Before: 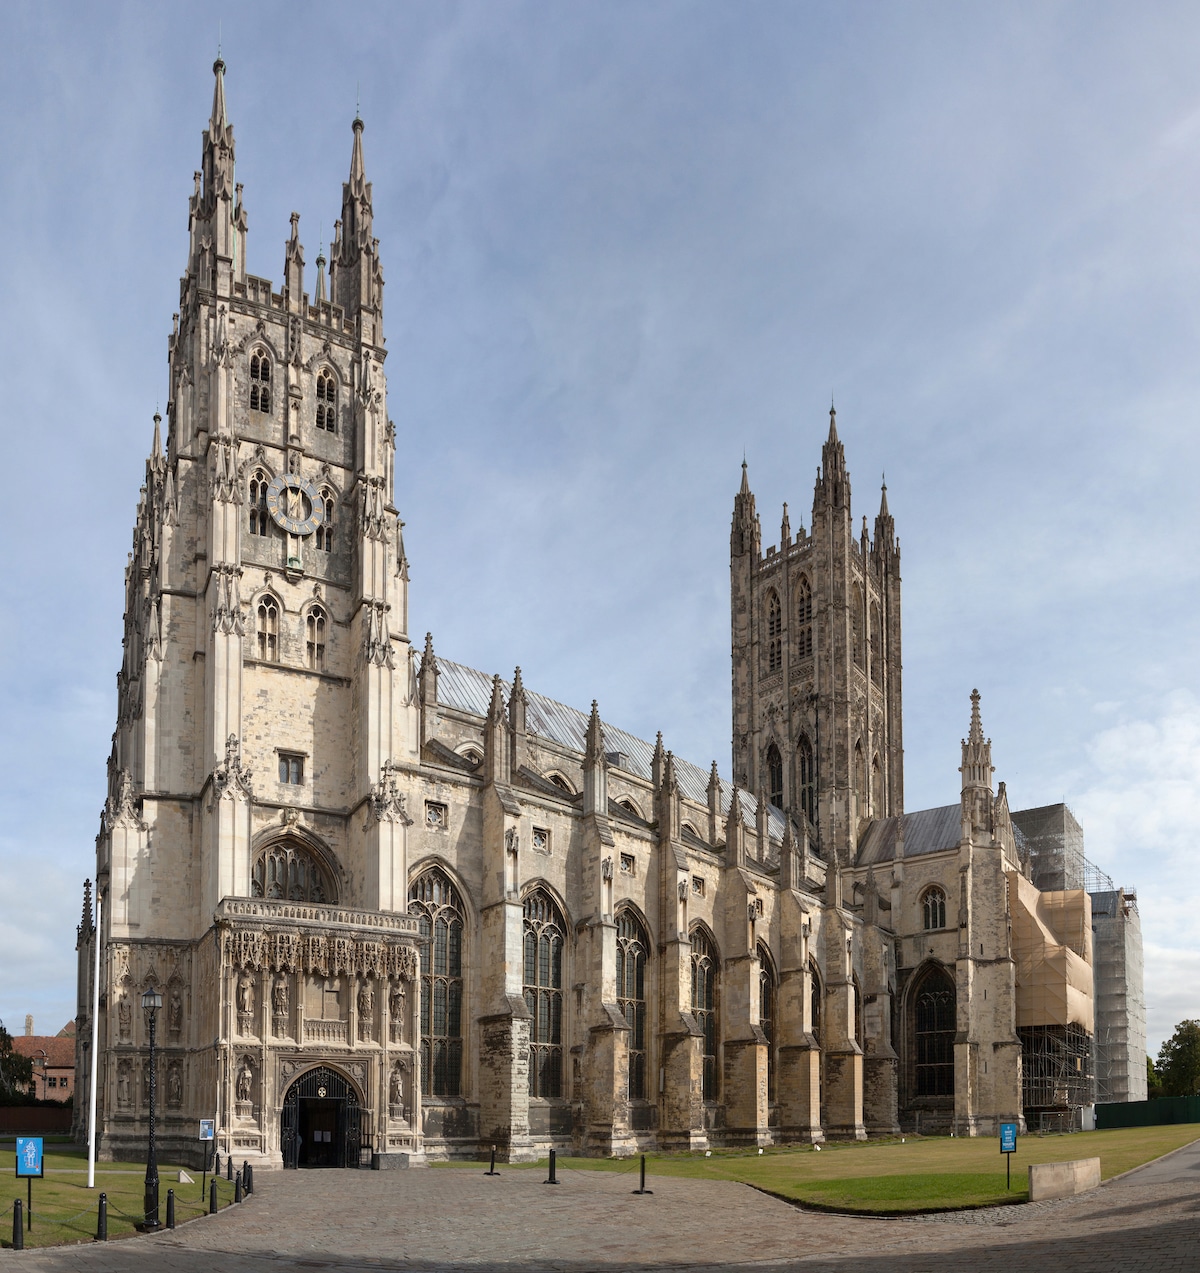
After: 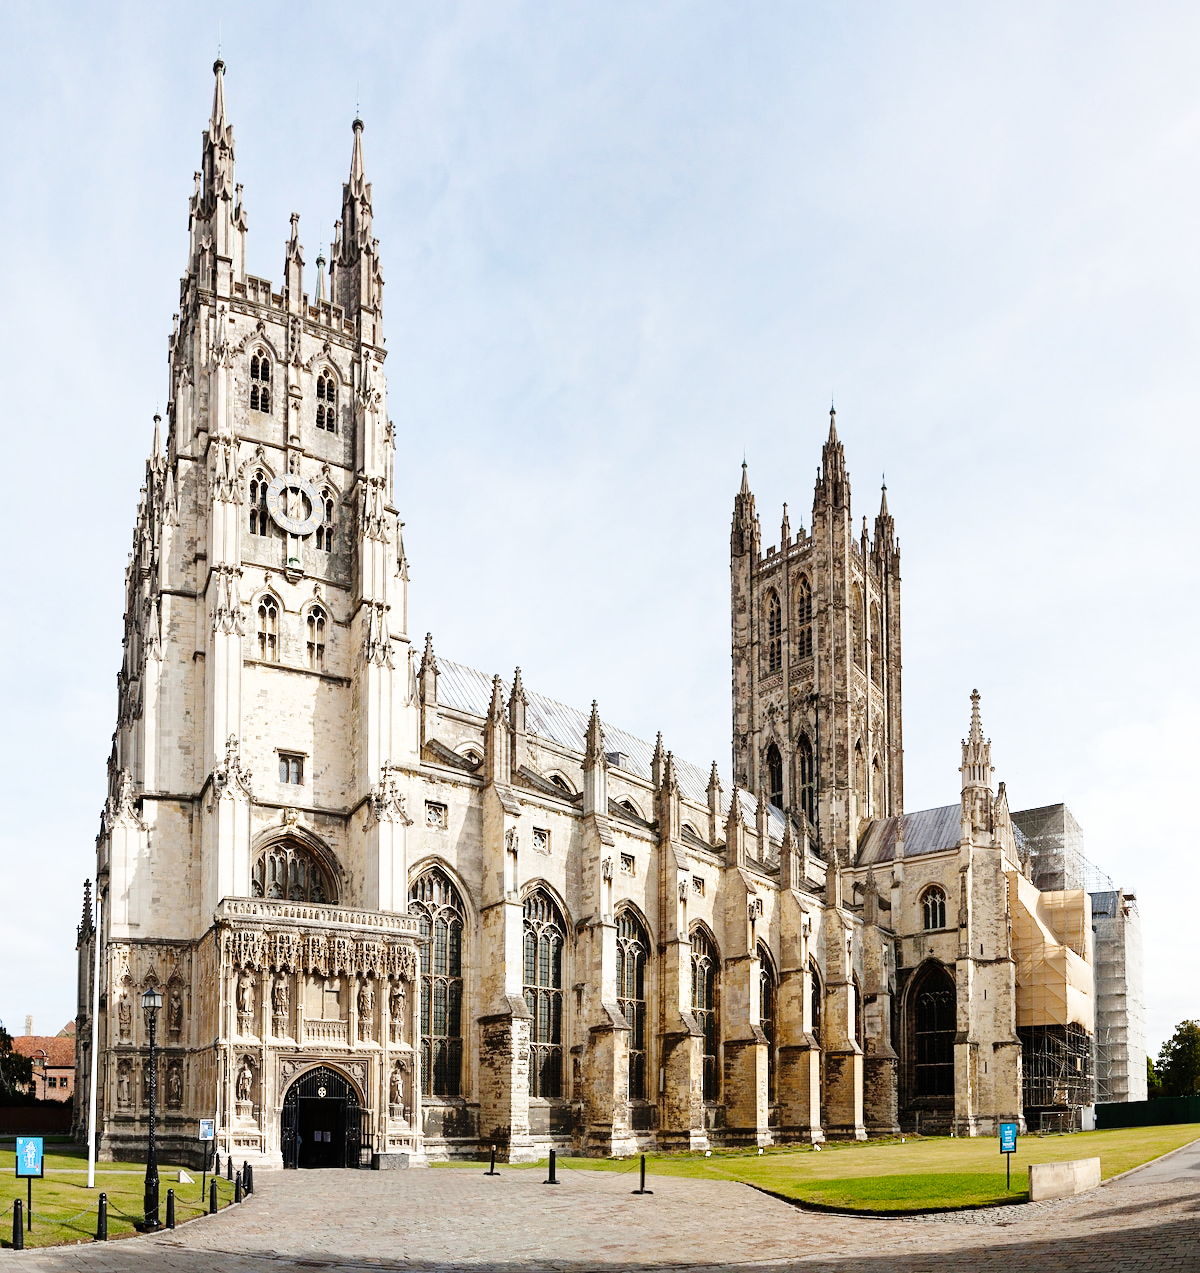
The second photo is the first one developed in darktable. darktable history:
base curve: curves: ch0 [(0, 0) (0, 0) (0.002, 0.001) (0.008, 0.003) (0.019, 0.011) (0.037, 0.037) (0.064, 0.11) (0.102, 0.232) (0.152, 0.379) (0.216, 0.524) (0.296, 0.665) (0.394, 0.789) (0.512, 0.881) (0.651, 0.945) (0.813, 0.986) (1, 1)], preserve colors none
sharpen: amount 0.2
